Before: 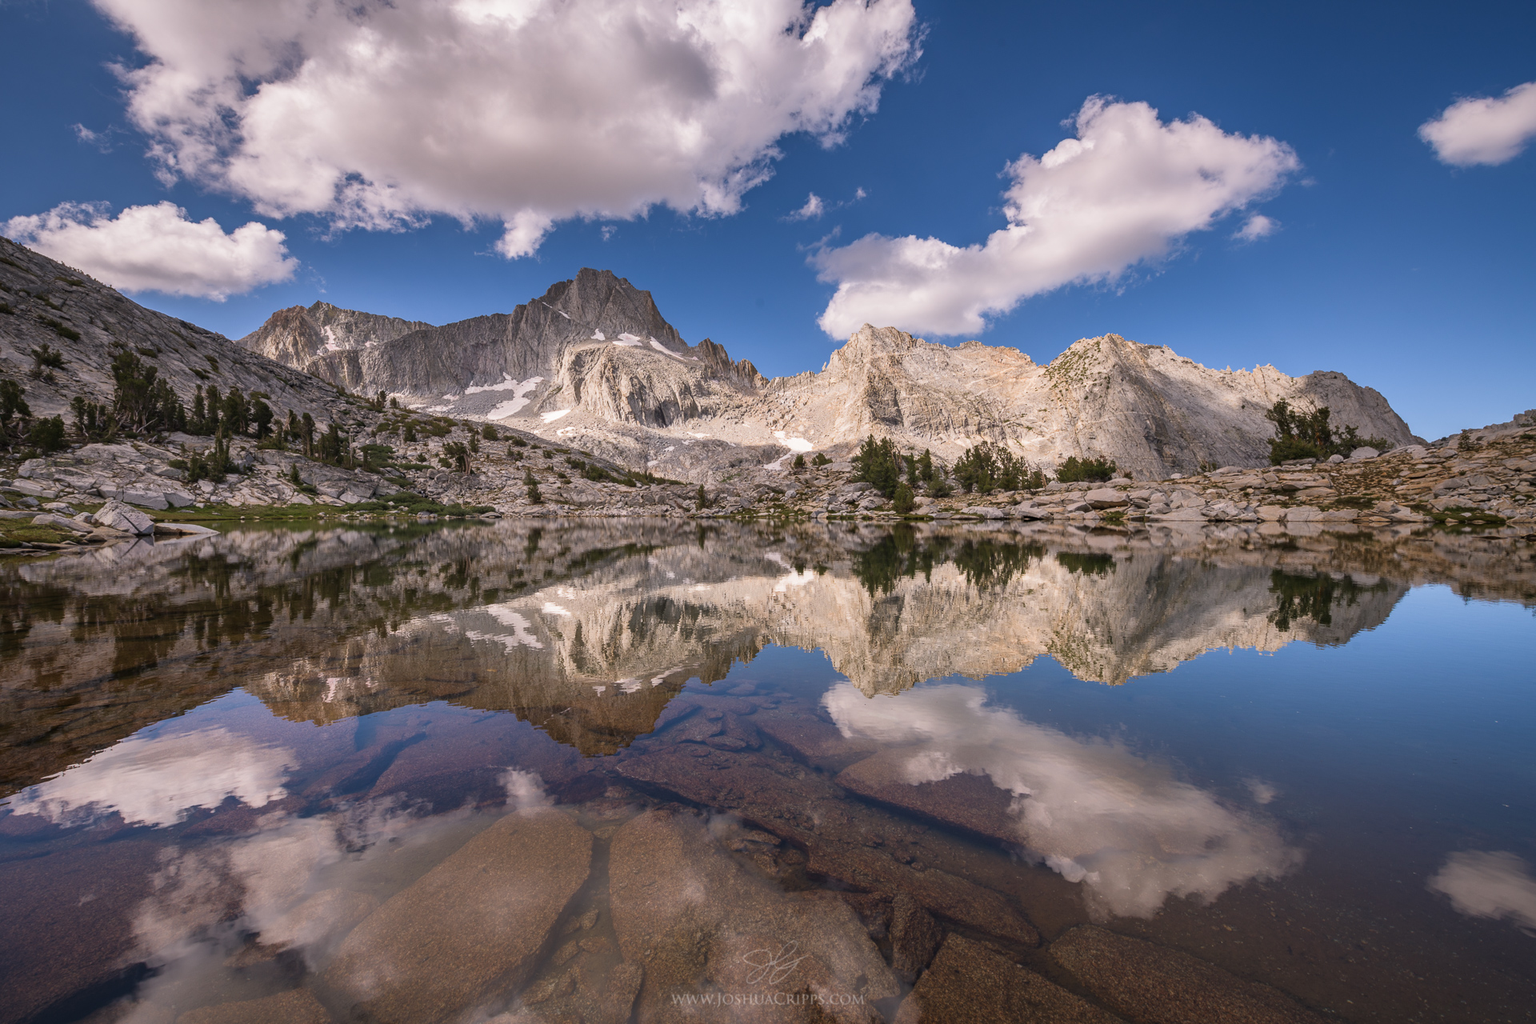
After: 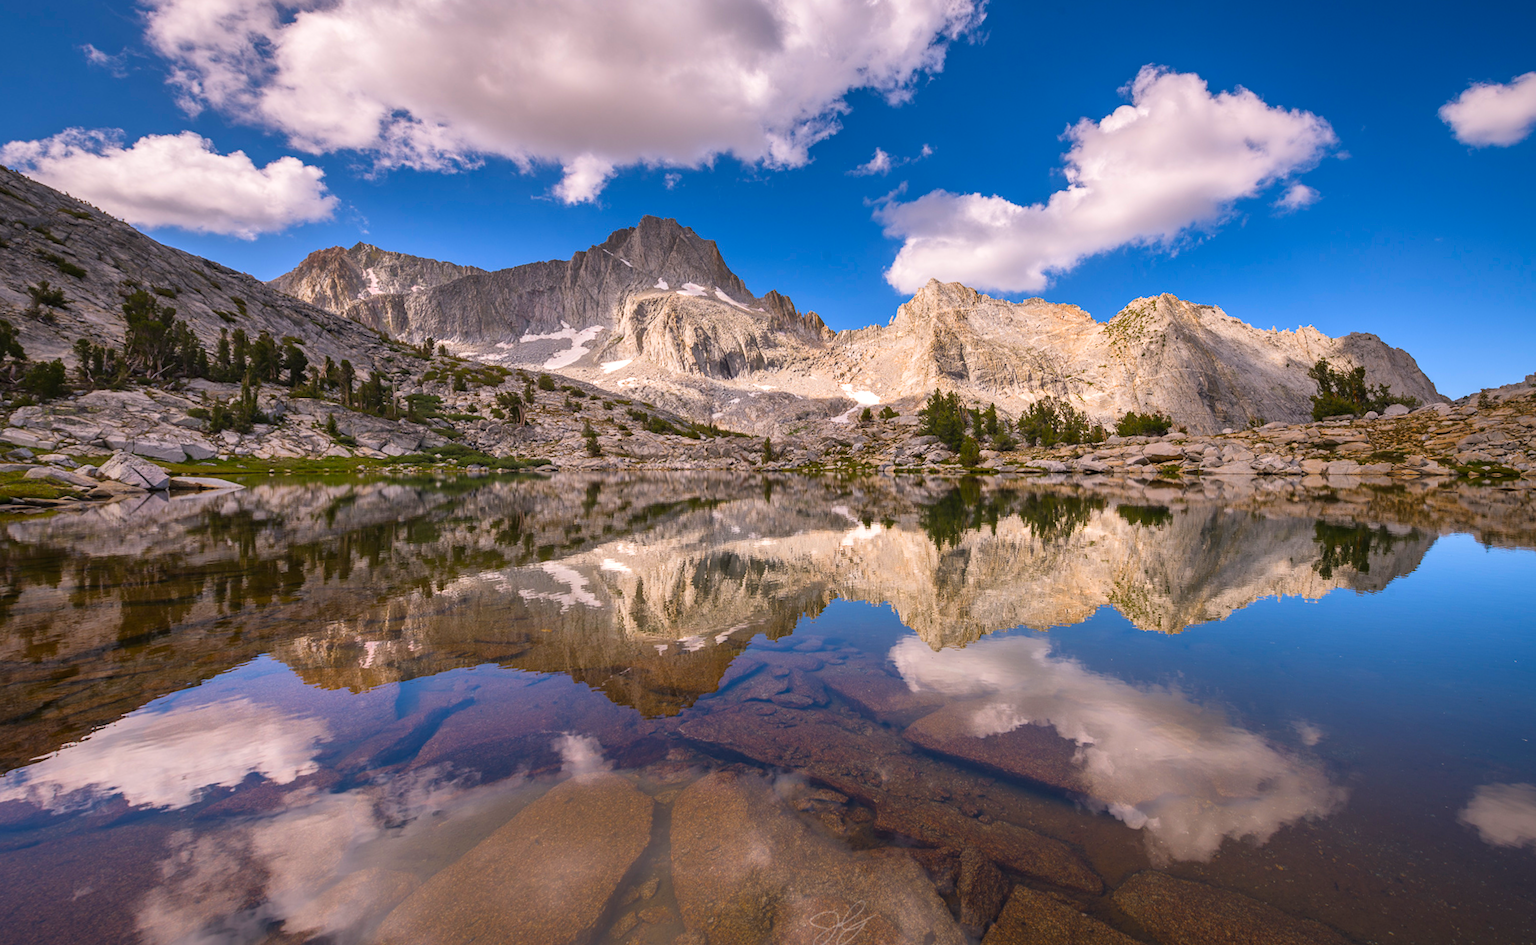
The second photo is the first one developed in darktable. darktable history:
rotate and perspective: rotation -0.013°, lens shift (vertical) -0.027, lens shift (horizontal) 0.178, crop left 0.016, crop right 0.989, crop top 0.082, crop bottom 0.918
exposure: exposure 0.191 EV, compensate highlight preservation false
color balance rgb: linear chroma grading › global chroma 15%, perceptual saturation grading › global saturation 30%
